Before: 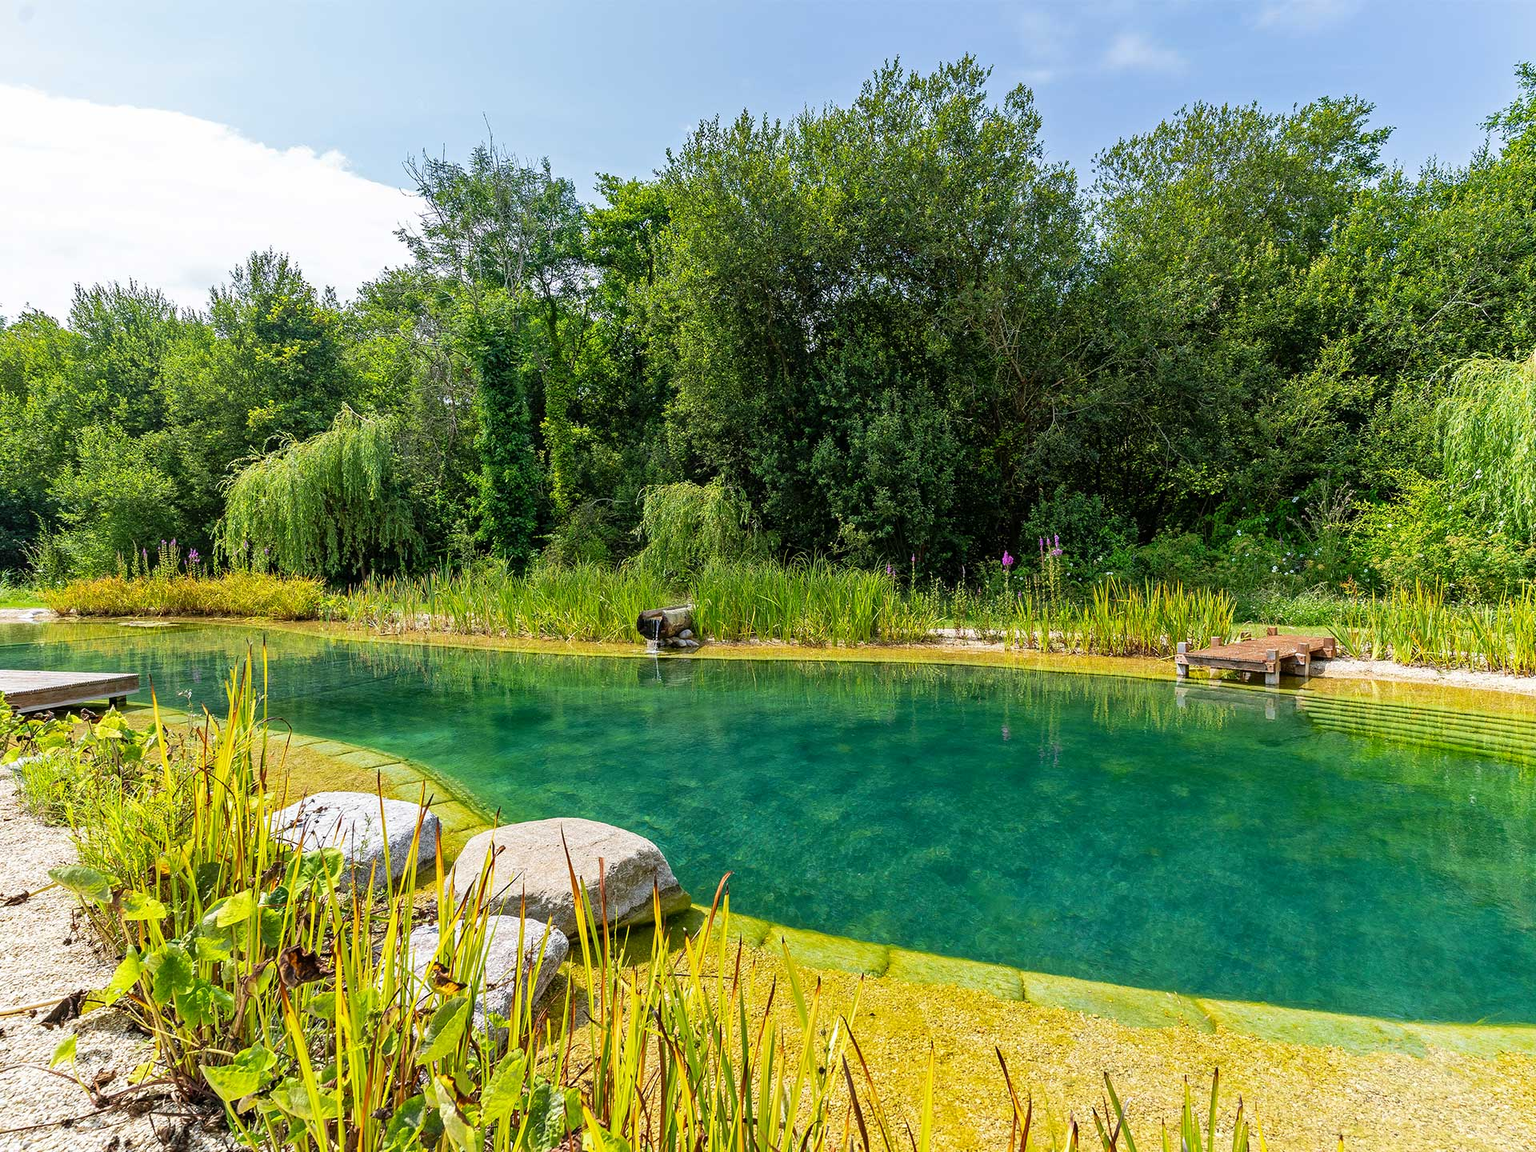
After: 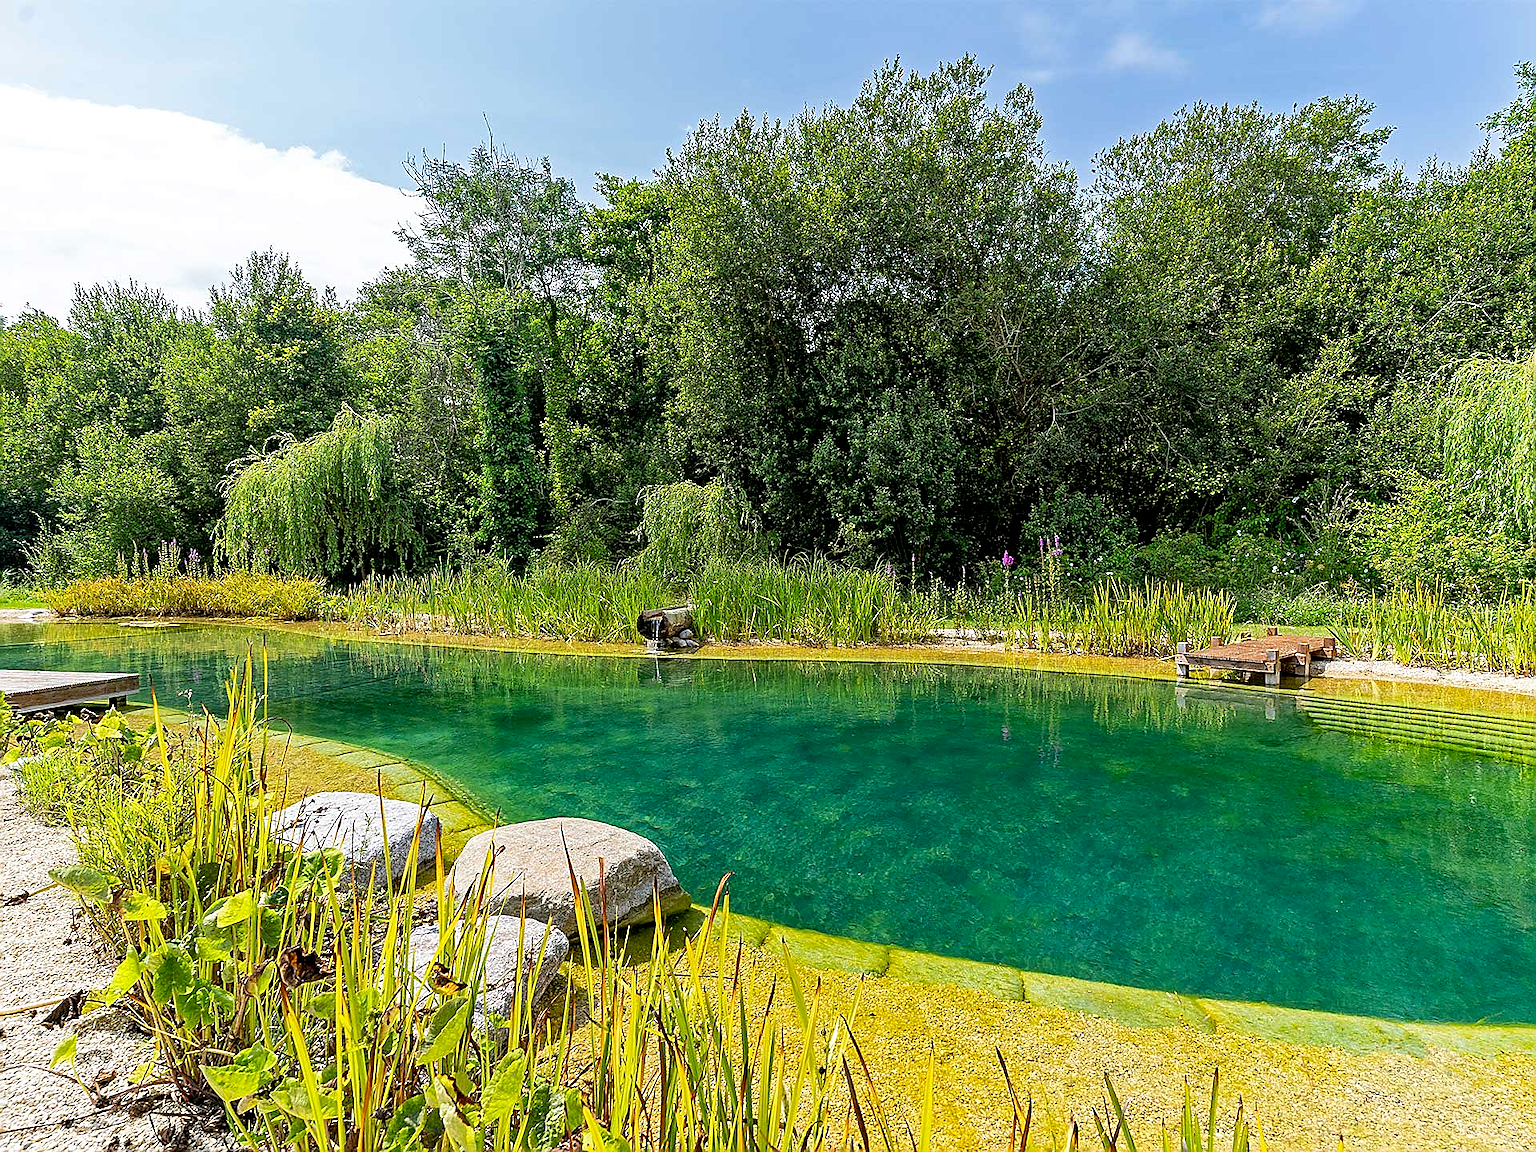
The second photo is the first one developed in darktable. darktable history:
exposure: black level correction 0.005, exposure 0.016 EV, compensate exposure bias true, compensate highlight preservation false
sharpen: radius 1.388, amount 1.255, threshold 0.821
haze removal: compatibility mode true, adaptive false
